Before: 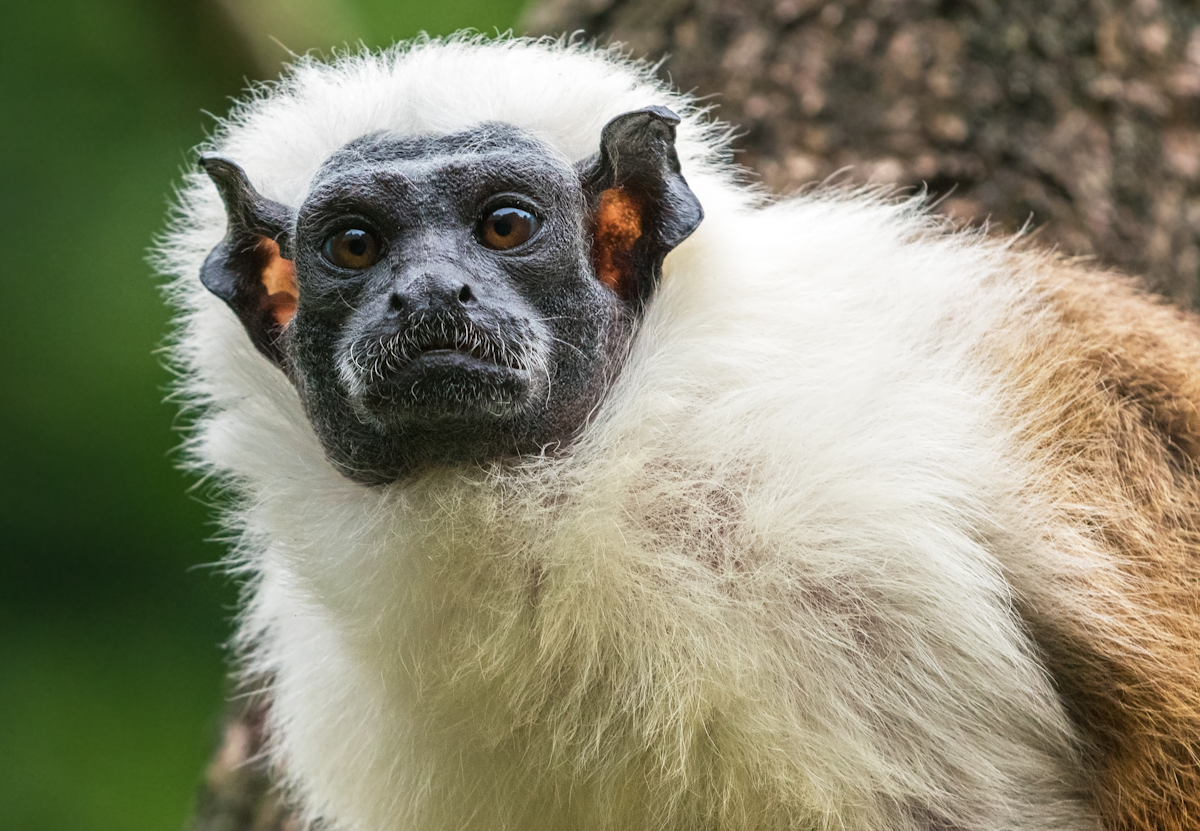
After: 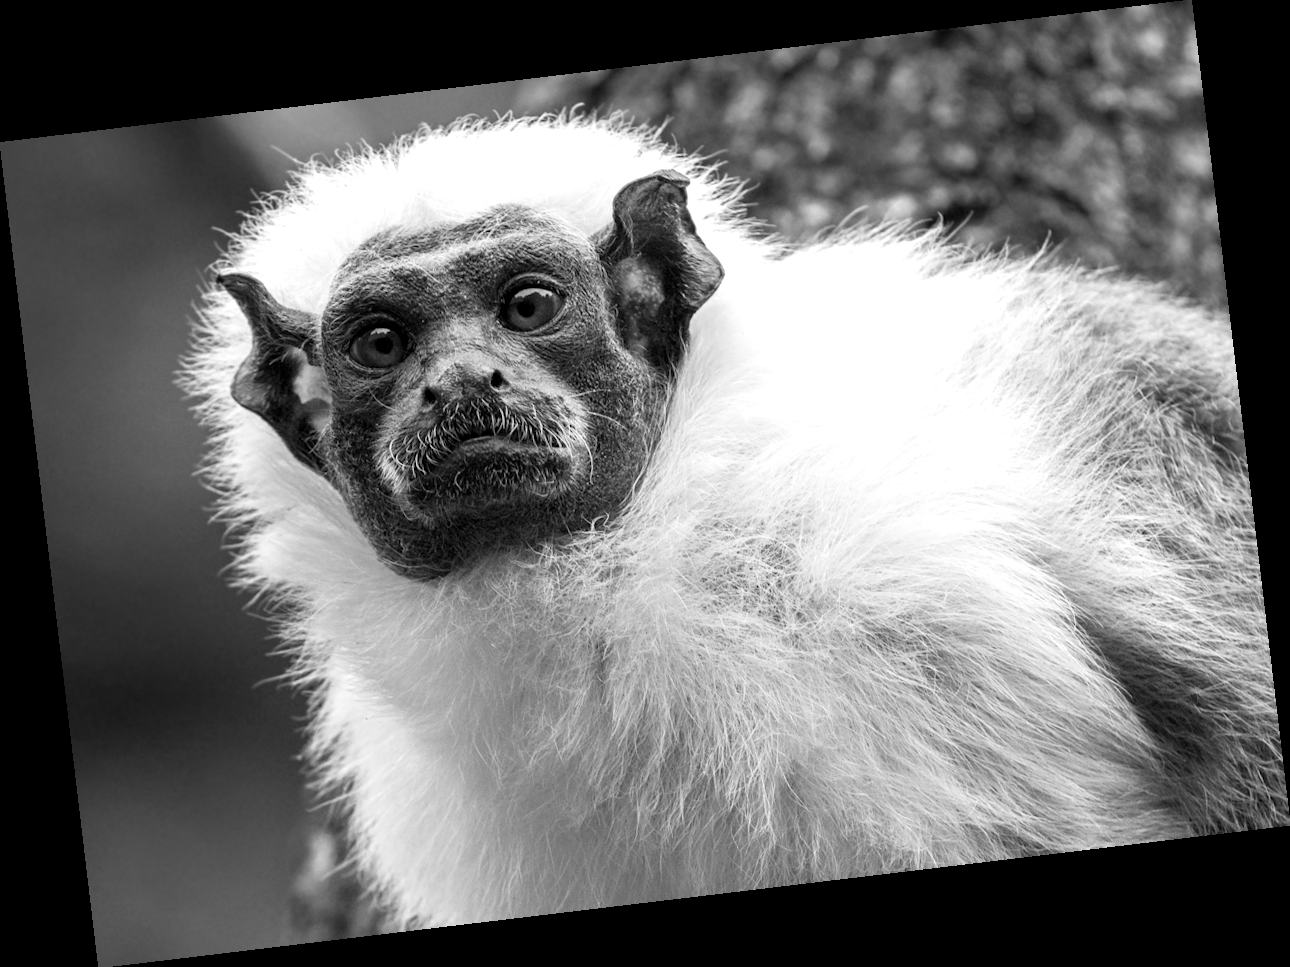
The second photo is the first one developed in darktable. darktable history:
monochrome: on, module defaults
exposure: black level correction 0.005, exposure 0.286 EV, compensate highlight preservation false
rotate and perspective: rotation -6.83°, automatic cropping off
color calibration: illuminant as shot in camera, x 0.358, y 0.373, temperature 4628.91 K
color correction: highlights a* 5.59, highlights b* 5.24, saturation 0.68
